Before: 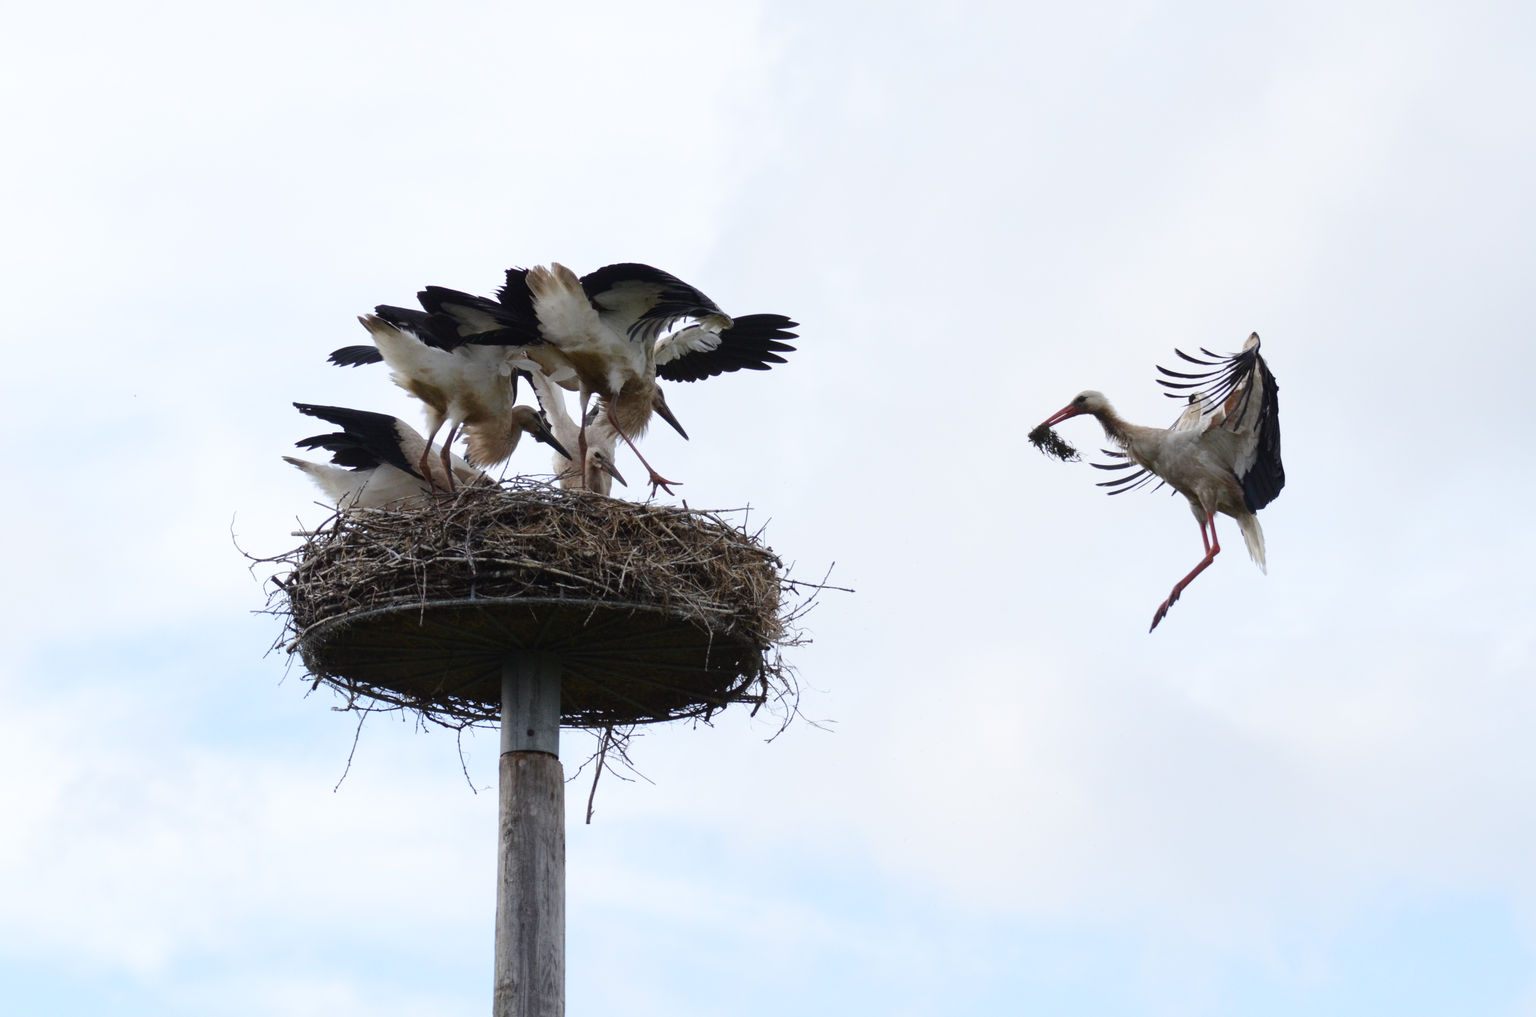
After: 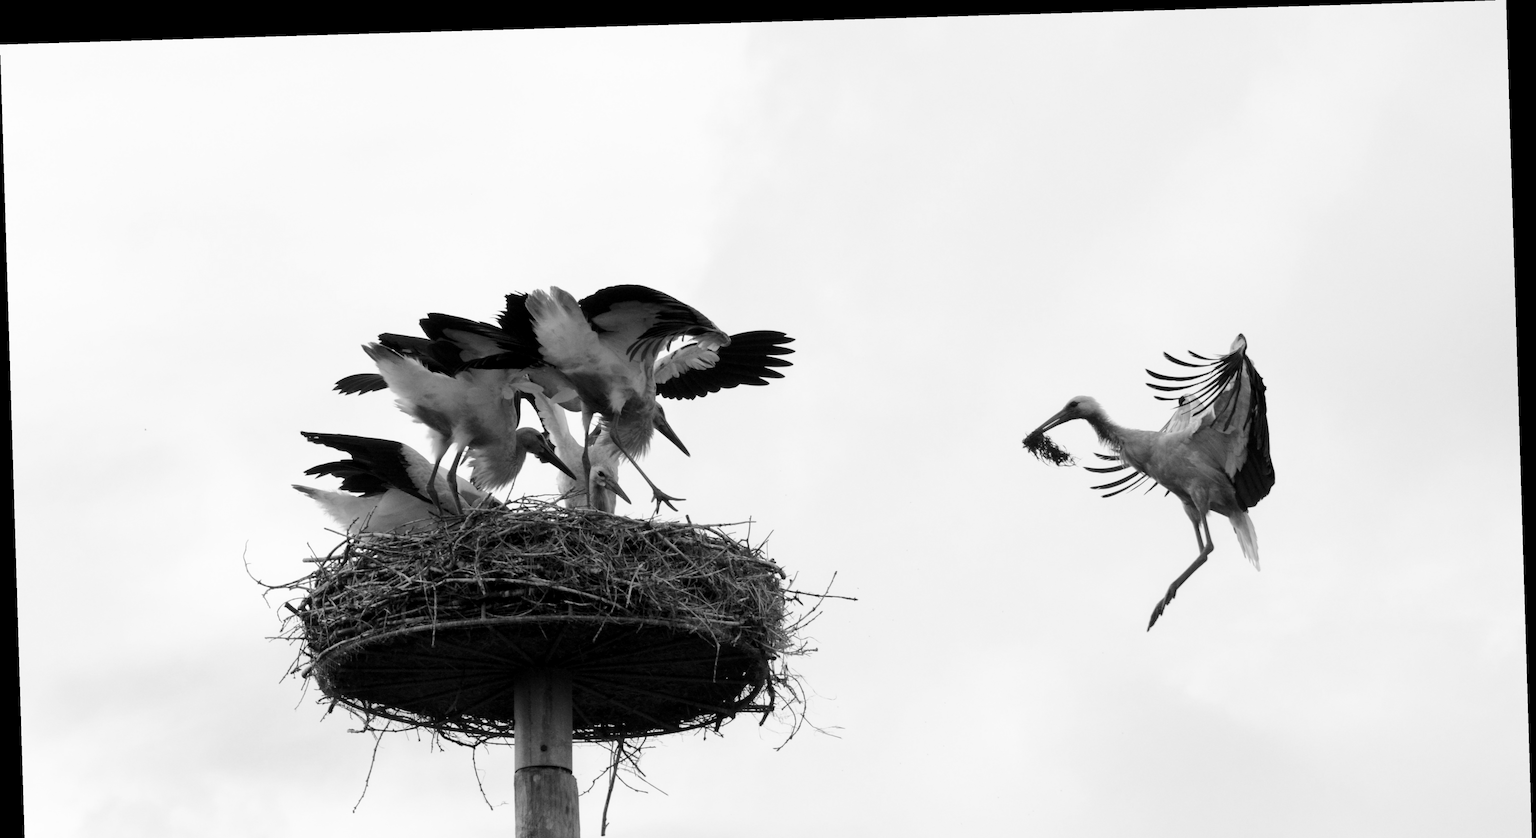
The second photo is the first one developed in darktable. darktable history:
crop: bottom 19.644%
monochrome: a 0, b 0, size 0.5, highlights 0.57
exposure: black level correction 0.005, exposure 0.014 EV, compensate highlight preservation false
rotate and perspective: rotation -1.77°, lens shift (horizontal) 0.004, automatic cropping off
